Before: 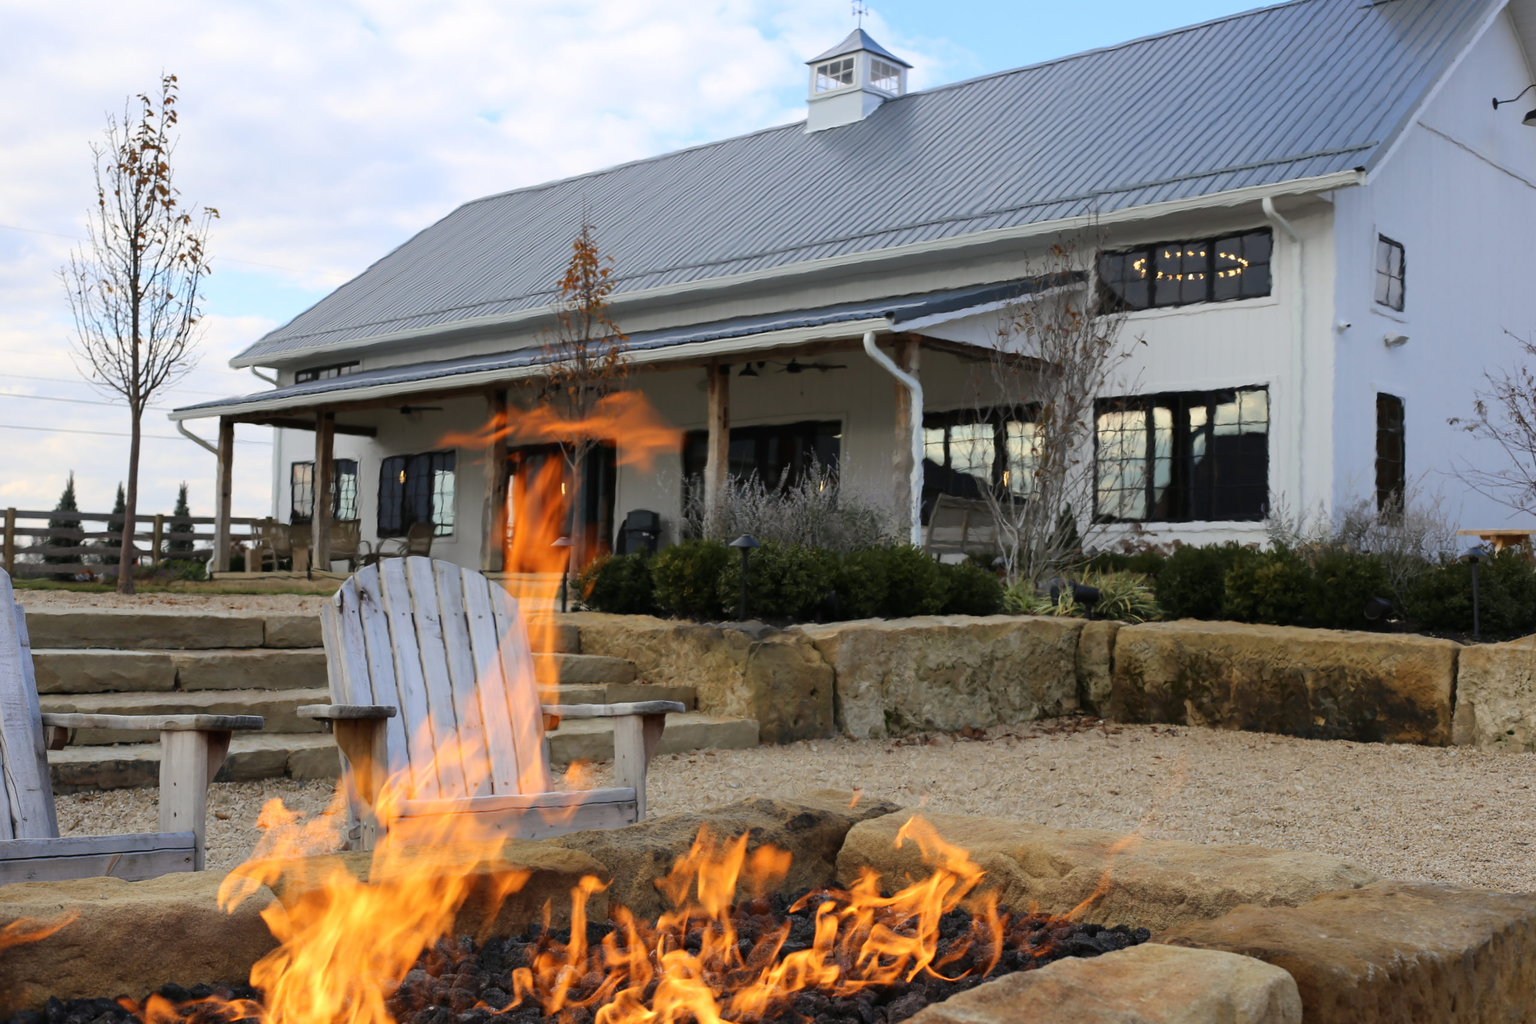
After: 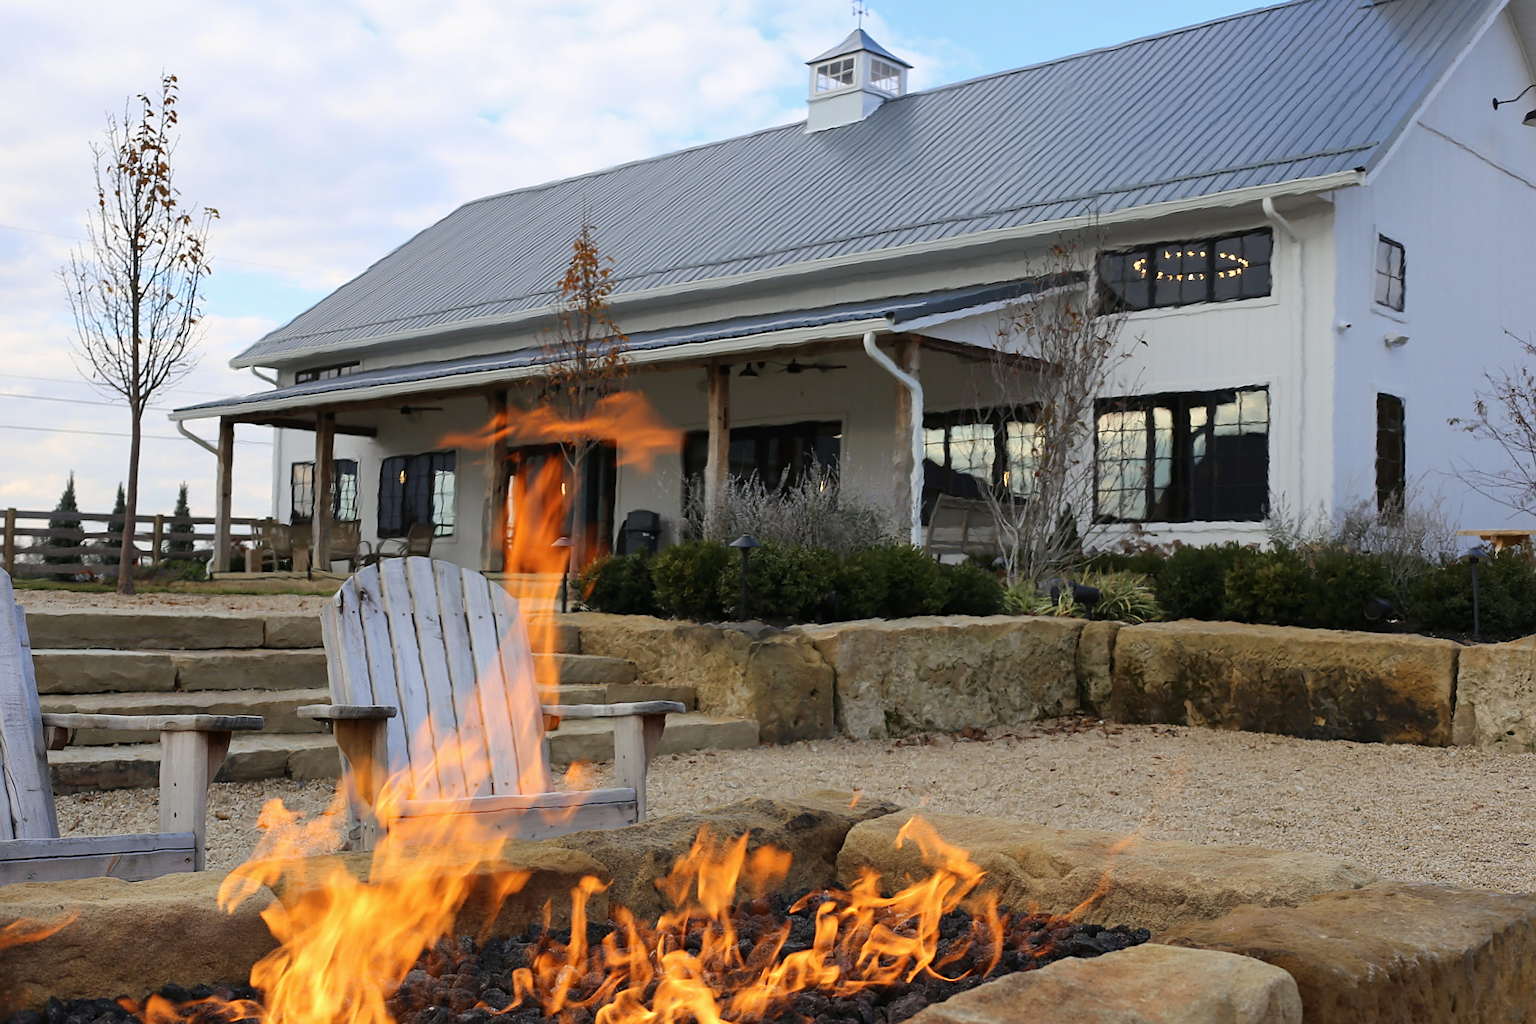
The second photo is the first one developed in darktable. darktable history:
sharpen: on, module defaults
tone equalizer: -7 EV 0.18 EV, -6 EV 0.12 EV, -5 EV 0.08 EV, -4 EV 0.04 EV, -2 EV -0.02 EV, -1 EV -0.04 EV, +0 EV -0.06 EV, luminance estimator HSV value / RGB max
